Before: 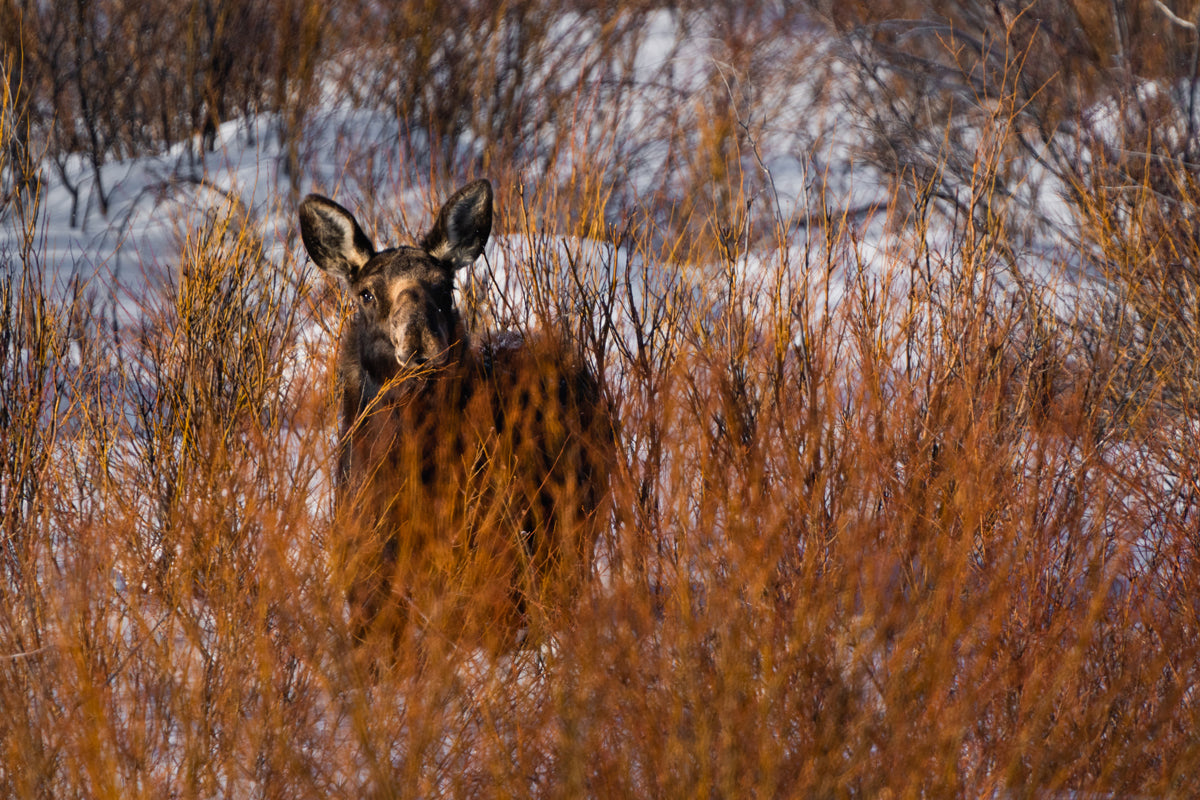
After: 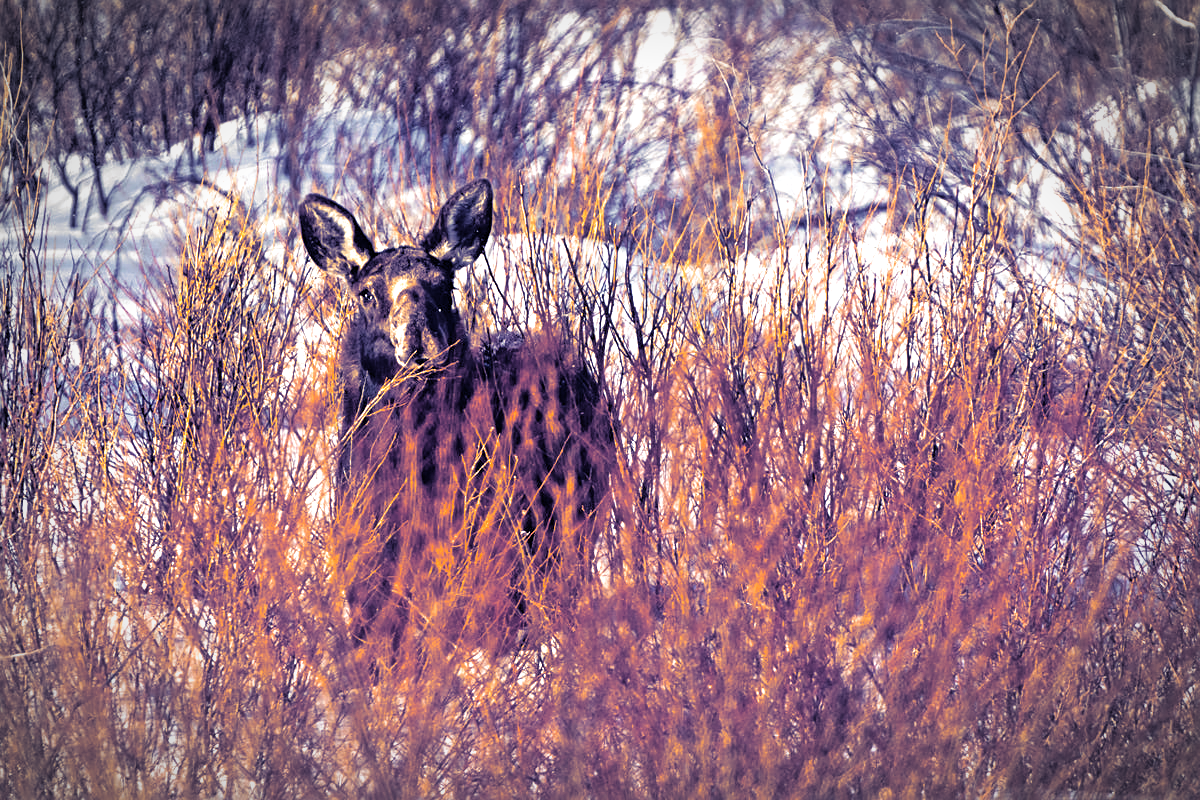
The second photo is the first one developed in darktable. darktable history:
exposure: black level correction 0, exposure 1.1 EV, compensate exposure bias true, compensate highlight preservation false
sharpen: on, module defaults
split-toning: shadows › hue 242.67°, shadows › saturation 0.733, highlights › hue 45.33°, highlights › saturation 0.667, balance -53.304, compress 21.15%
vignetting: automatic ratio true
tone equalizer: -8 EV 0.001 EV, -7 EV -0.004 EV, -6 EV 0.009 EV, -5 EV 0.032 EV, -4 EV 0.276 EV, -3 EV 0.644 EV, -2 EV 0.584 EV, -1 EV 0.187 EV, +0 EV 0.024 EV
